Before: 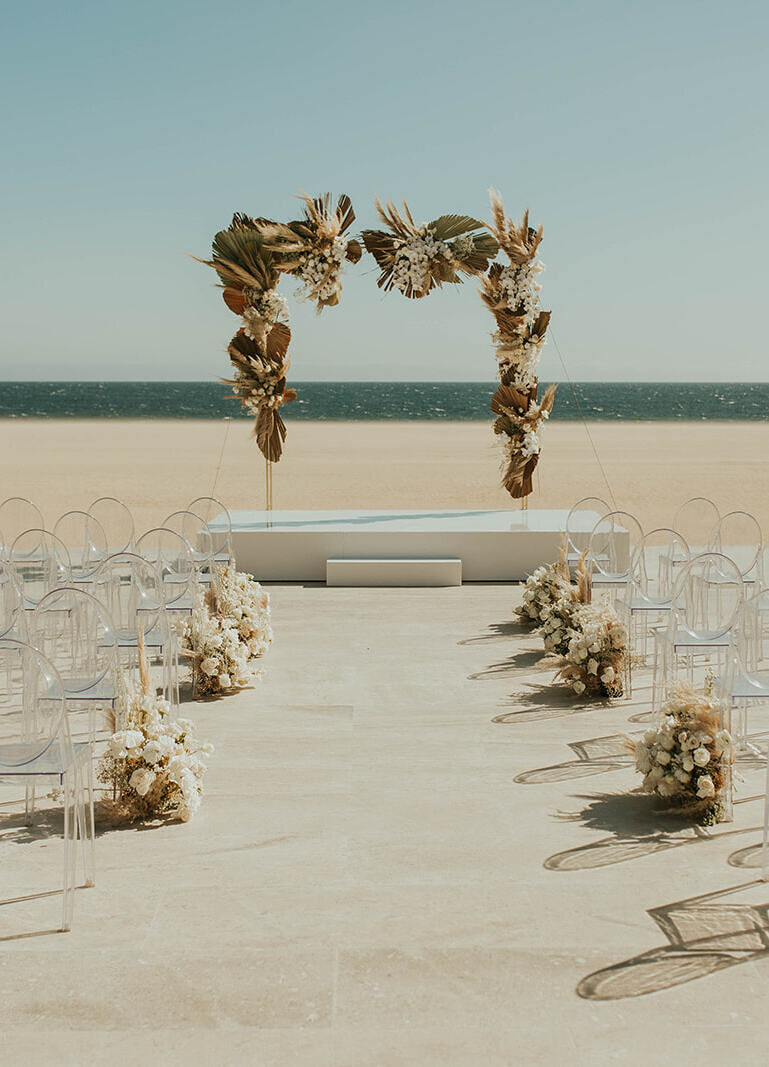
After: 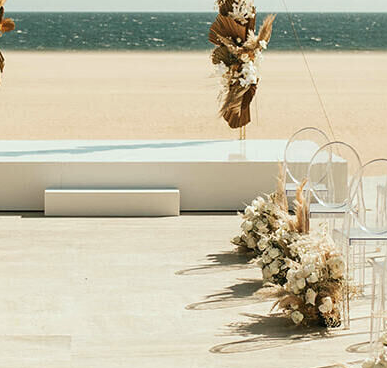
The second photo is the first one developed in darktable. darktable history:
exposure: black level correction 0, exposure 0.499 EV, compensate highlight preservation false
crop: left 36.71%, top 34.733%, right 12.961%, bottom 30.738%
contrast brightness saturation: contrast 0.084, saturation 0.022
